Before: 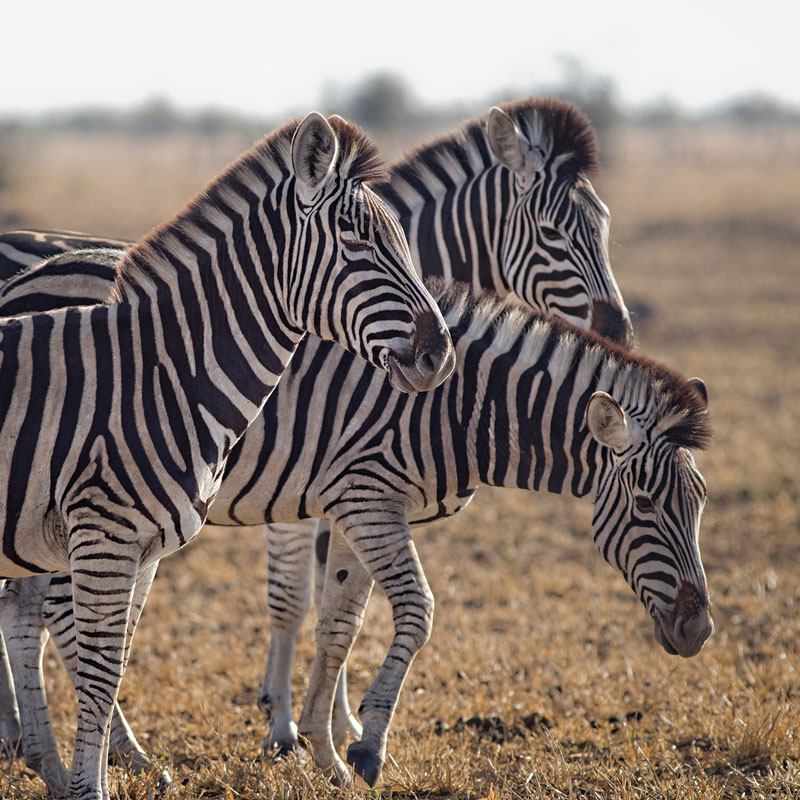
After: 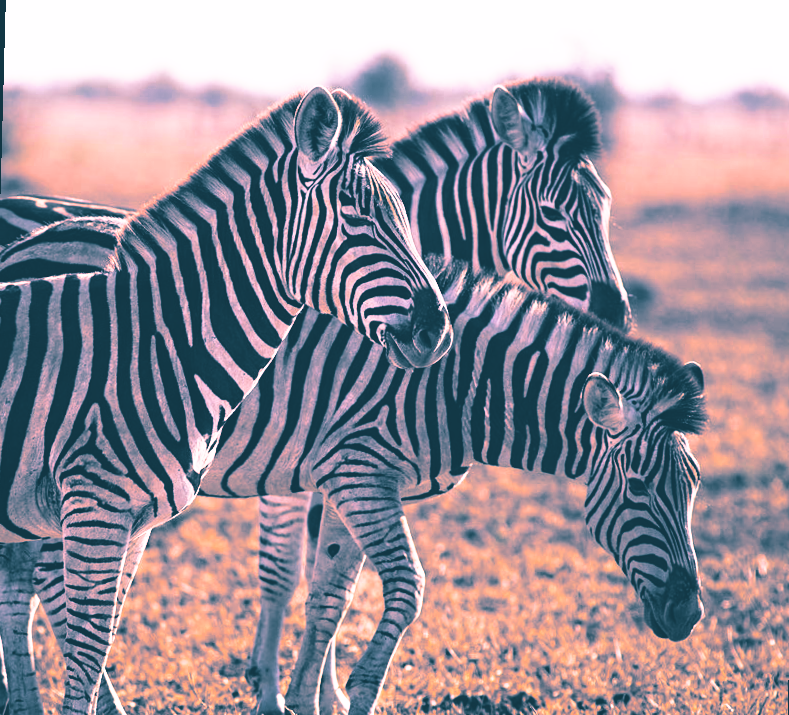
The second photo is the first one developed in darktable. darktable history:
crop: top 0.448%, right 0.264%, bottom 5.045%
white balance: red 1.188, blue 1.11
base curve: curves: ch0 [(0, 0.036) (0.007, 0.037) (0.604, 0.887) (1, 1)], preserve colors none
split-toning: shadows › hue 212.4°, balance -70
rotate and perspective: rotation 1.57°, crop left 0.018, crop right 0.982, crop top 0.039, crop bottom 0.961
